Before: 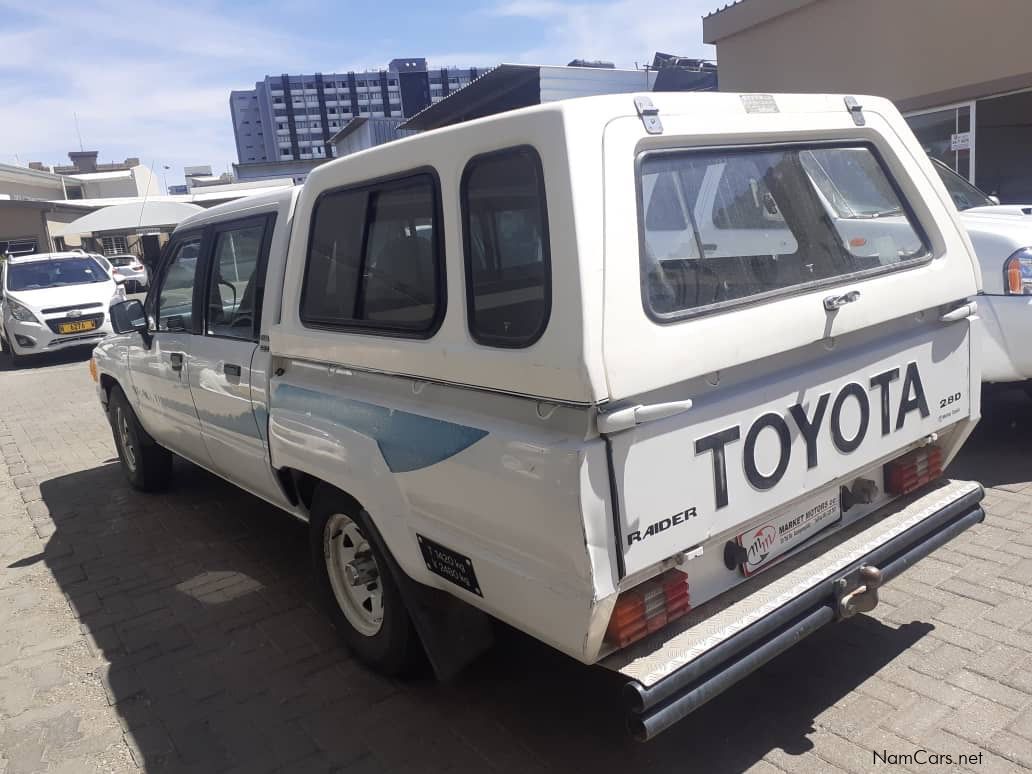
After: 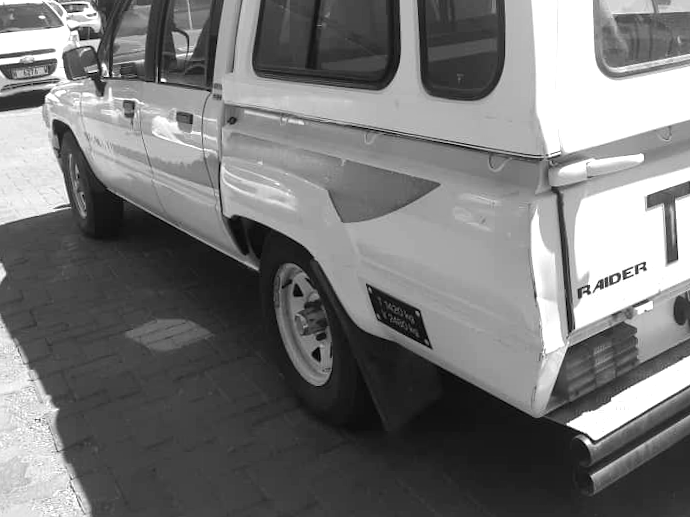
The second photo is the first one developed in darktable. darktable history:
crop and rotate: angle -0.82°, left 3.85%, top 31.828%, right 27.992%
monochrome: on, module defaults
exposure: black level correction 0, exposure 0.7 EV, compensate exposure bias true, compensate highlight preservation false
